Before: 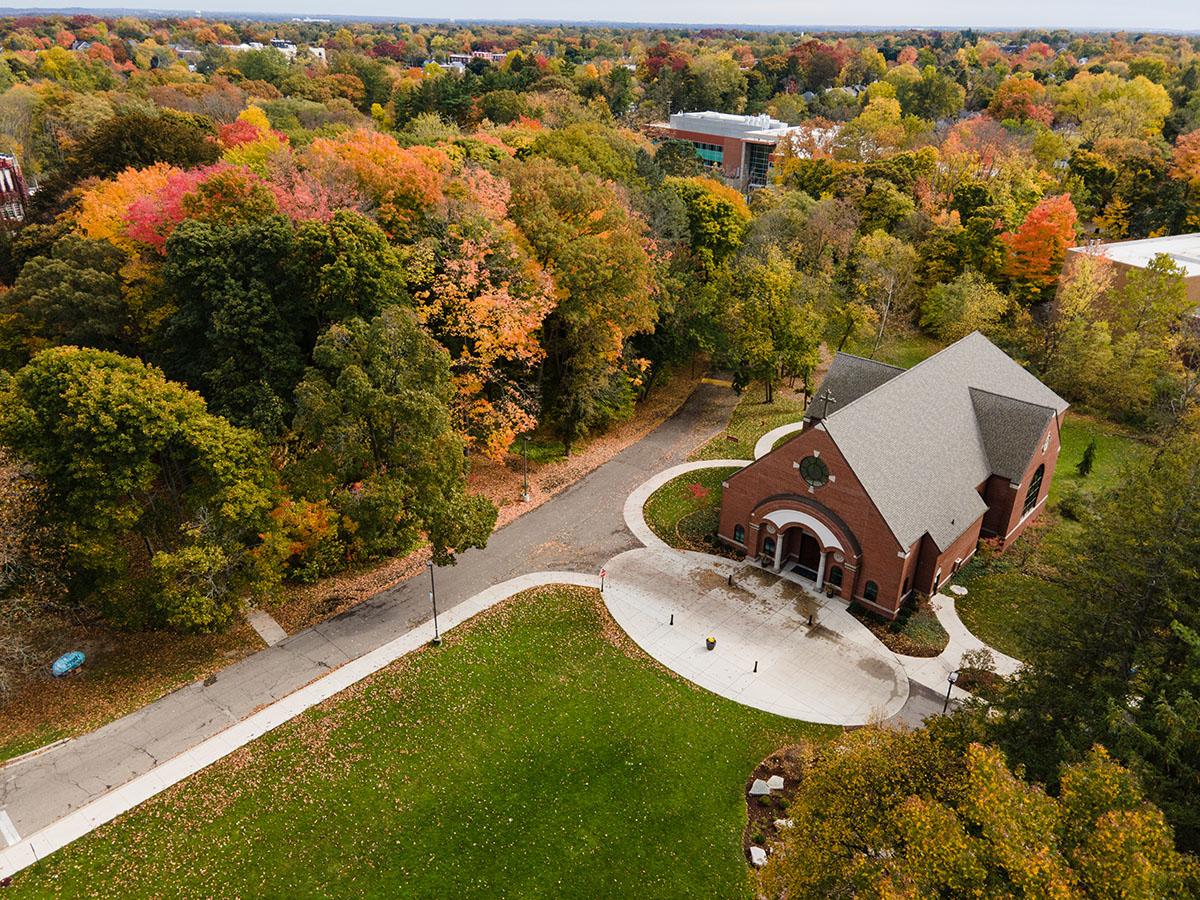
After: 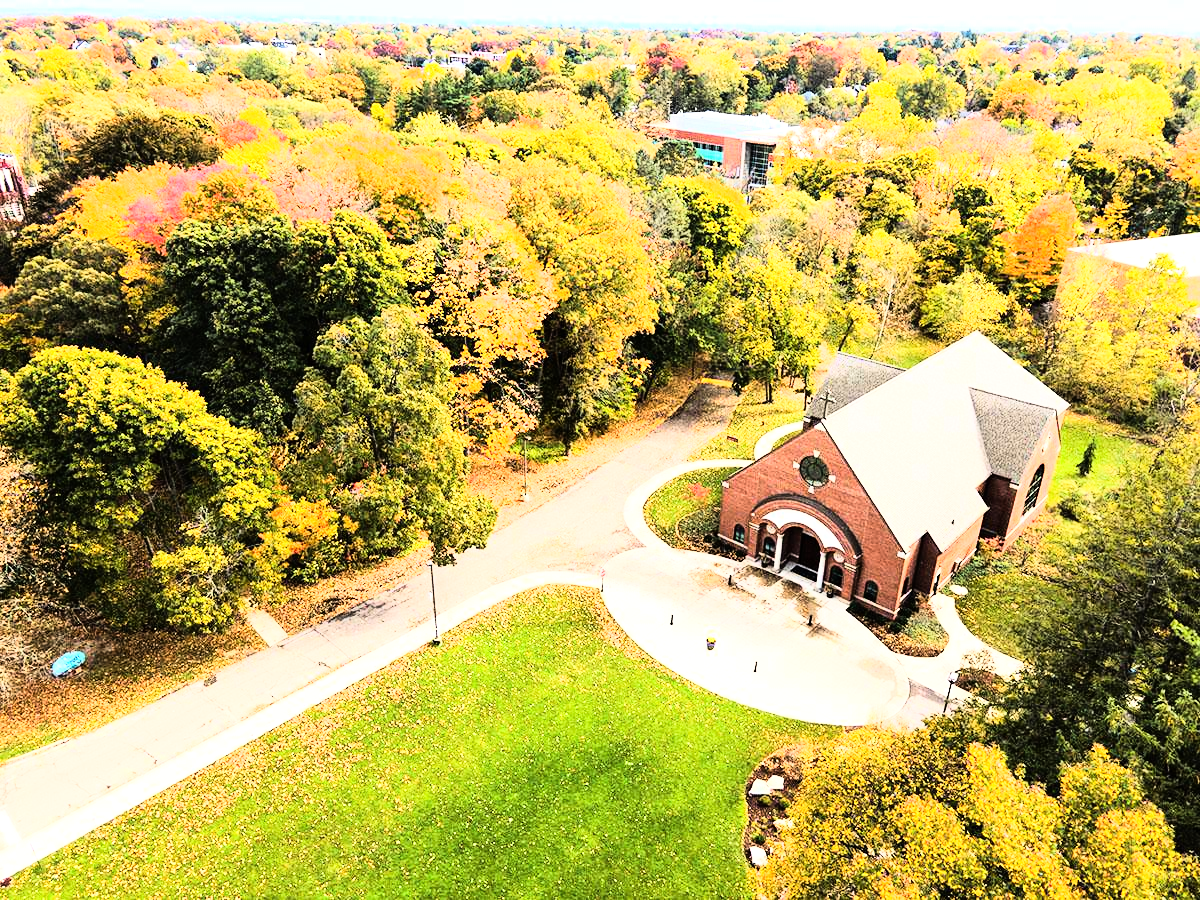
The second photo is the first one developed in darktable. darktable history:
exposure: black level correction 0, exposure 1.2 EV, compensate highlight preservation false
rgb curve: curves: ch0 [(0, 0) (0.21, 0.15) (0.24, 0.21) (0.5, 0.75) (0.75, 0.96) (0.89, 0.99) (1, 1)]; ch1 [(0, 0.02) (0.21, 0.13) (0.25, 0.2) (0.5, 0.67) (0.75, 0.9) (0.89, 0.97) (1, 1)]; ch2 [(0, 0.02) (0.21, 0.13) (0.25, 0.2) (0.5, 0.67) (0.75, 0.9) (0.89, 0.97) (1, 1)], compensate middle gray true
